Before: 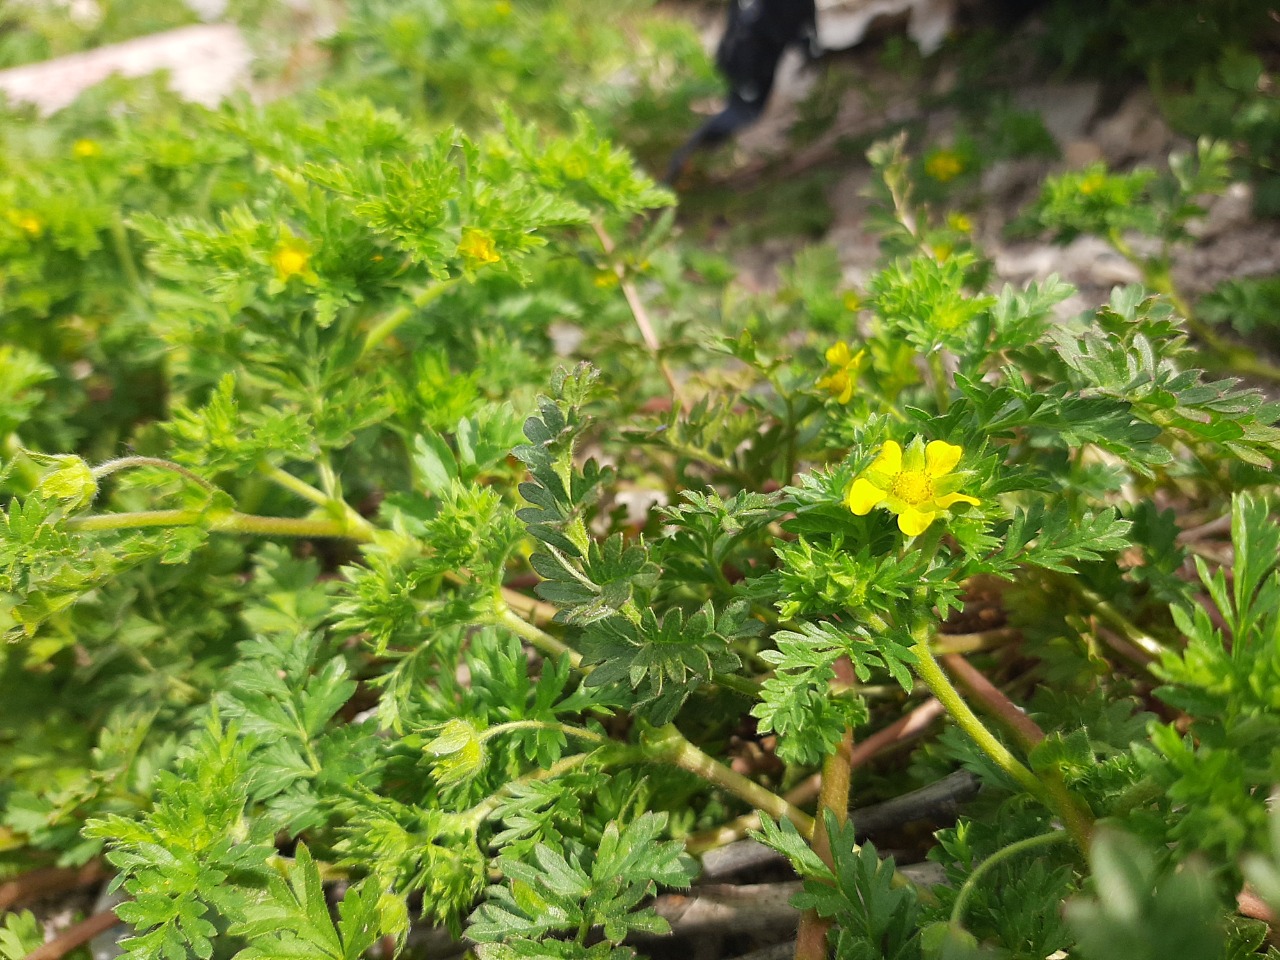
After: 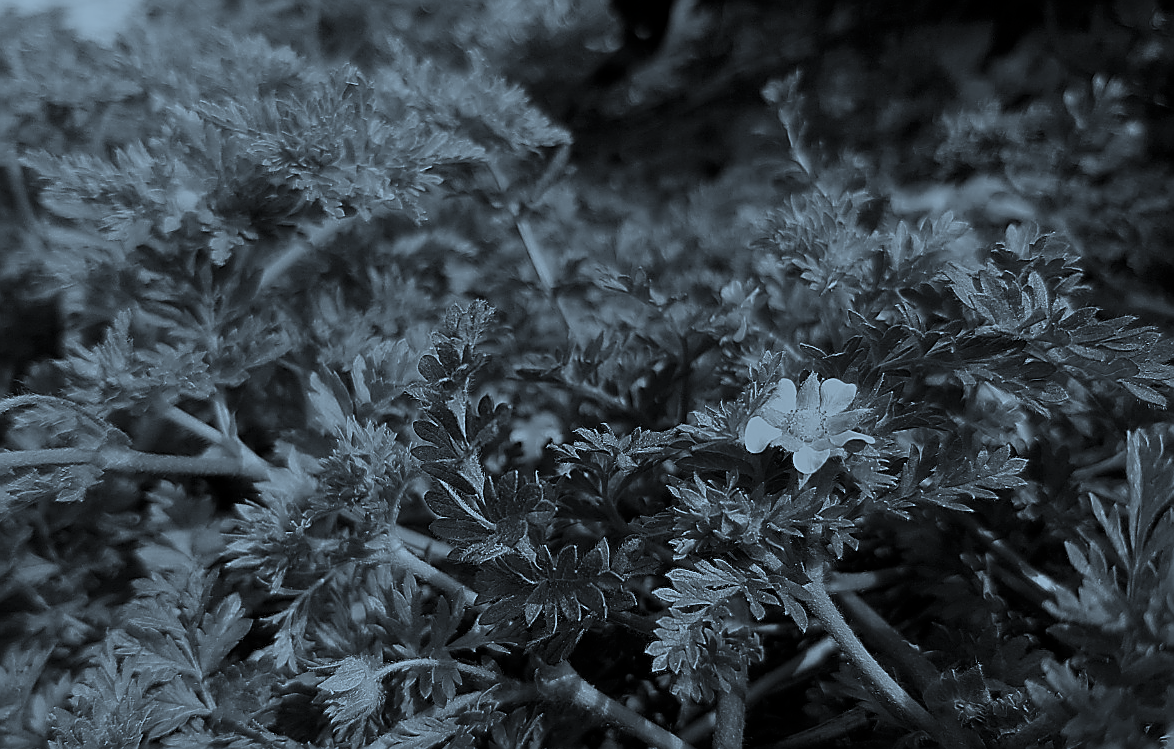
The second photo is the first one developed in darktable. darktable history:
sharpen: radius 1.367, amount 1.248, threshold 0.619
color correction: highlights a* -9.76, highlights b* -21.95
contrast brightness saturation: contrast -0.033, brightness -0.602, saturation -0.998
filmic rgb: black relative exposure -7.76 EV, white relative exposure 4.42 EV, threshold 2.95 EV, hardness 3.76, latitude 37.82%, contrast 0.966, highlights saturation mix 9.92%, shadows ↔ highlights balance 3.98%, add noise in highlights 0.002, preserve chrominance luminance Y, color science v3 (2019), use custom middle-gray values true, contrast in highlights soft, enable highlight reconstruction true
crop: left 8.211%, top 6.528%, bottom 15.368%
